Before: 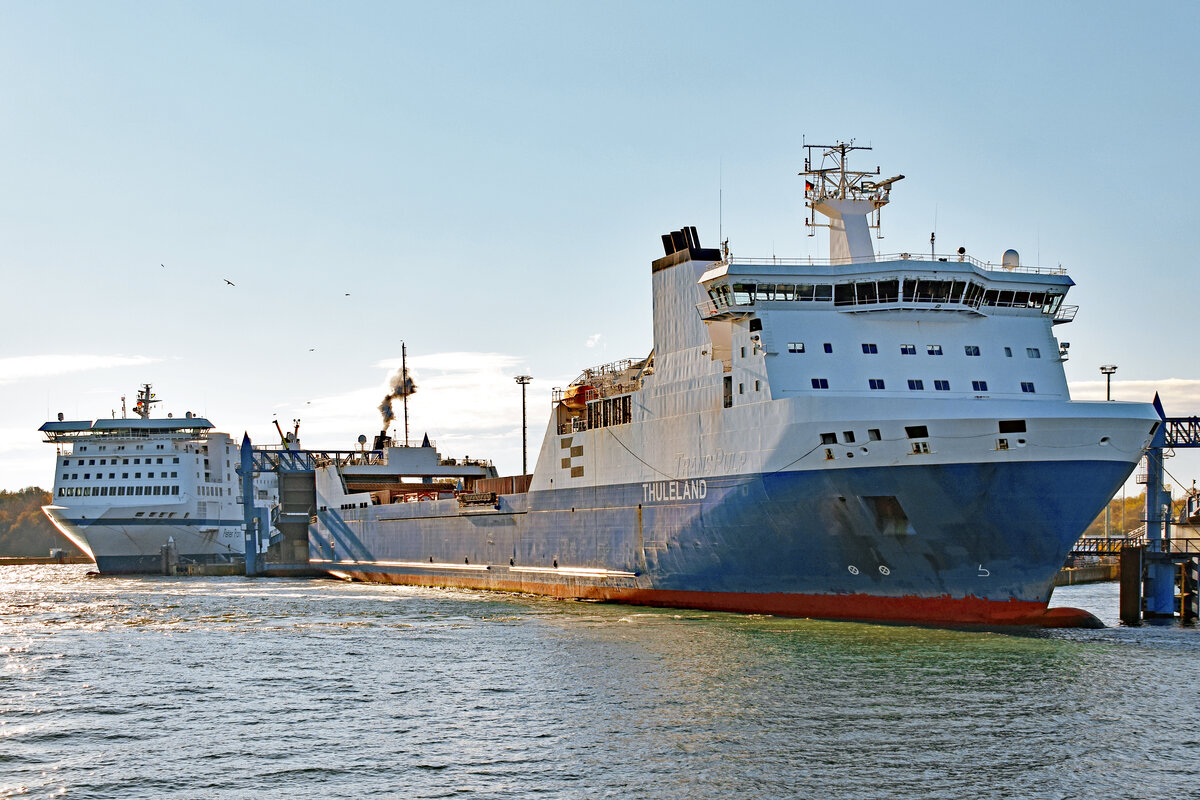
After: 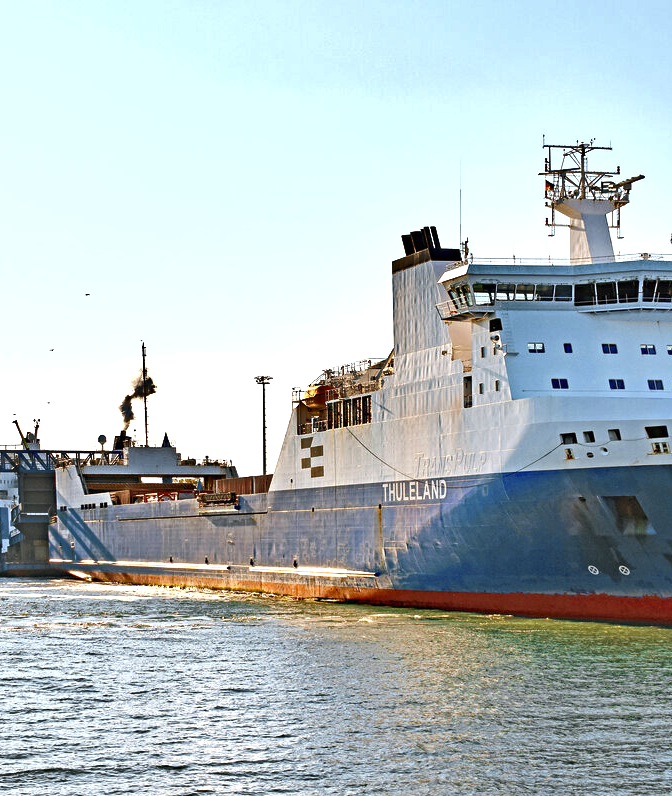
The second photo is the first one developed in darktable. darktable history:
shadows and highlights: highlights color adjustment 0%, soften with gaussian
exposure: black level correction 0, exposure 0.7 EV, compensate exposure bias true, compensate highlight preservation false
crop: left 21.674%, right 22.086%
